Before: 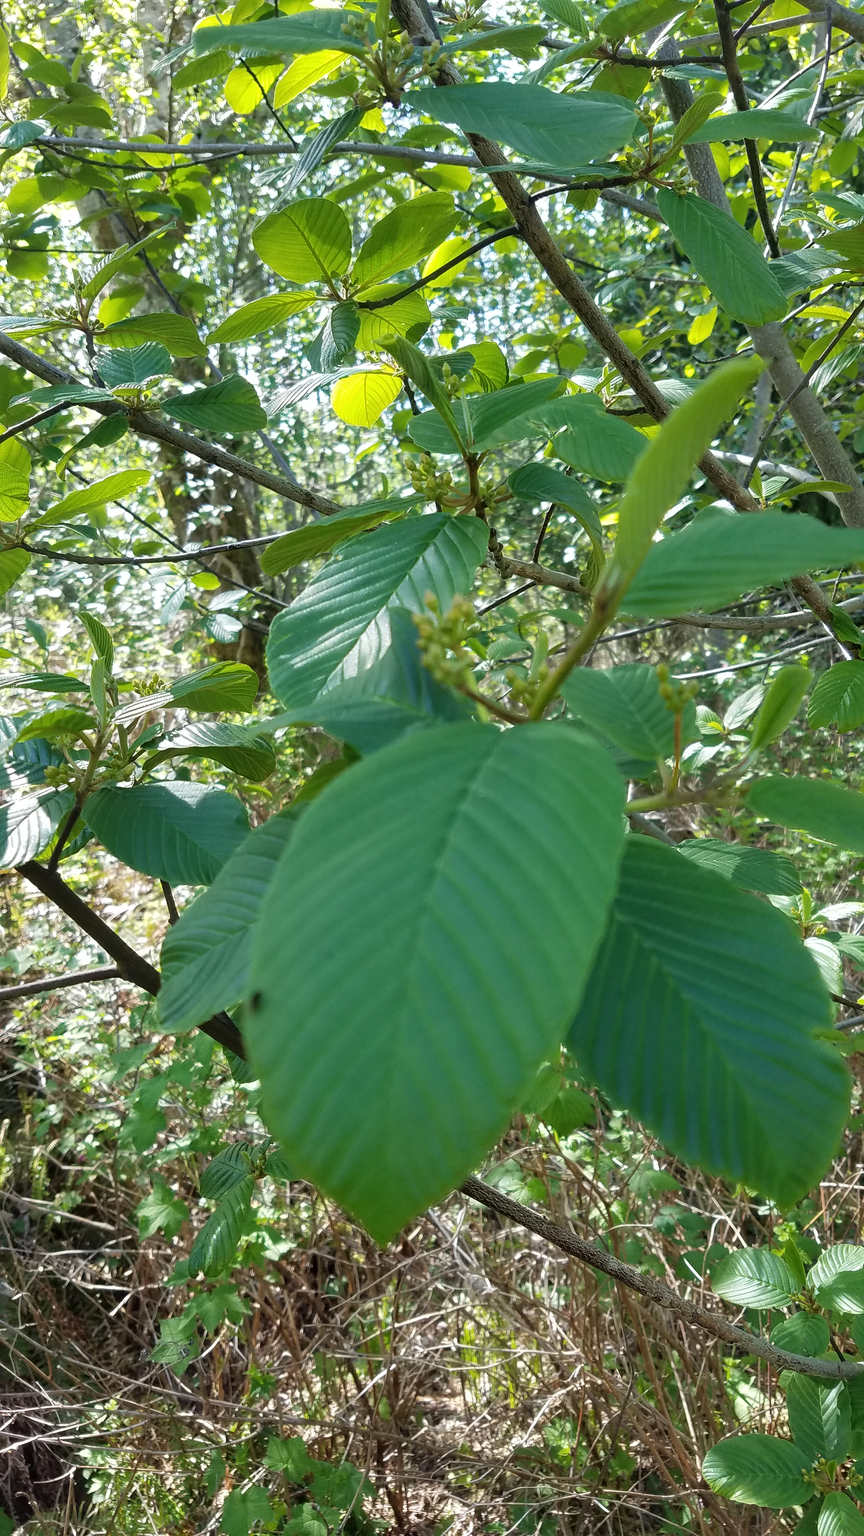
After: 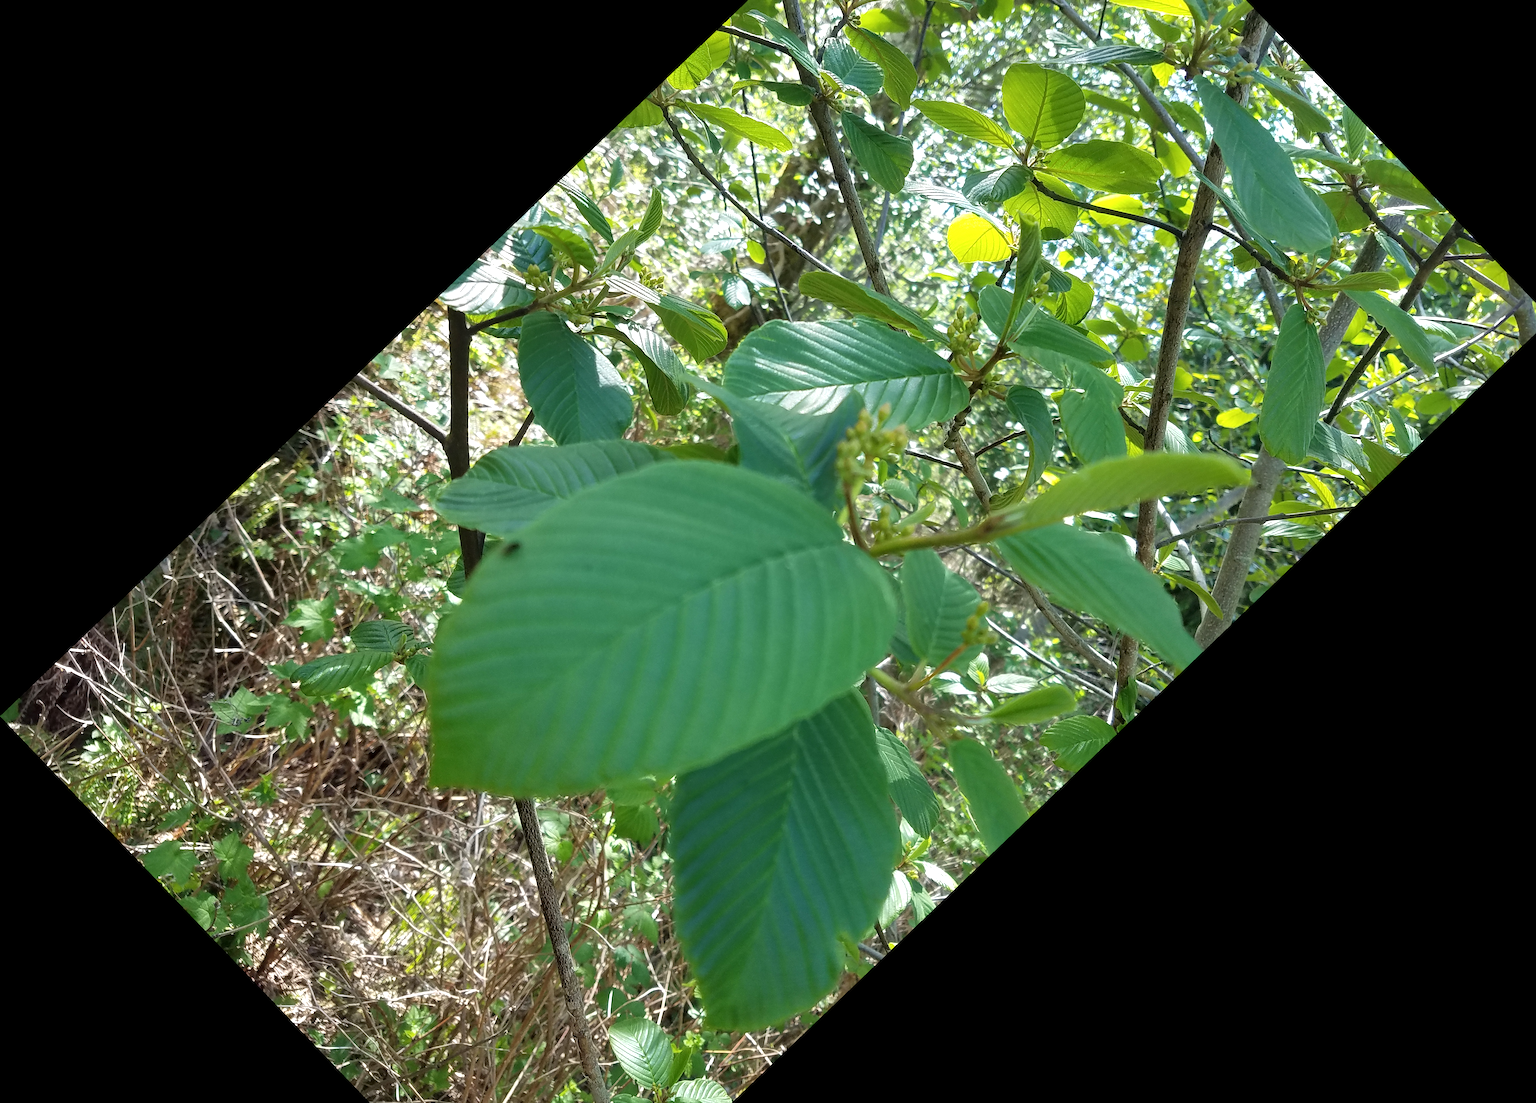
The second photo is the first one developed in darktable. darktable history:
exposure: exposure 0.29 EV, compensate highlight preservation false
crop and rotate: angle -46.26°, top 16.234%, right 0.912%, bottom 11.704%
color balance rgb: linear chroma grading › global chroma -0.67%, saturation formula JzAzBz (2021)
